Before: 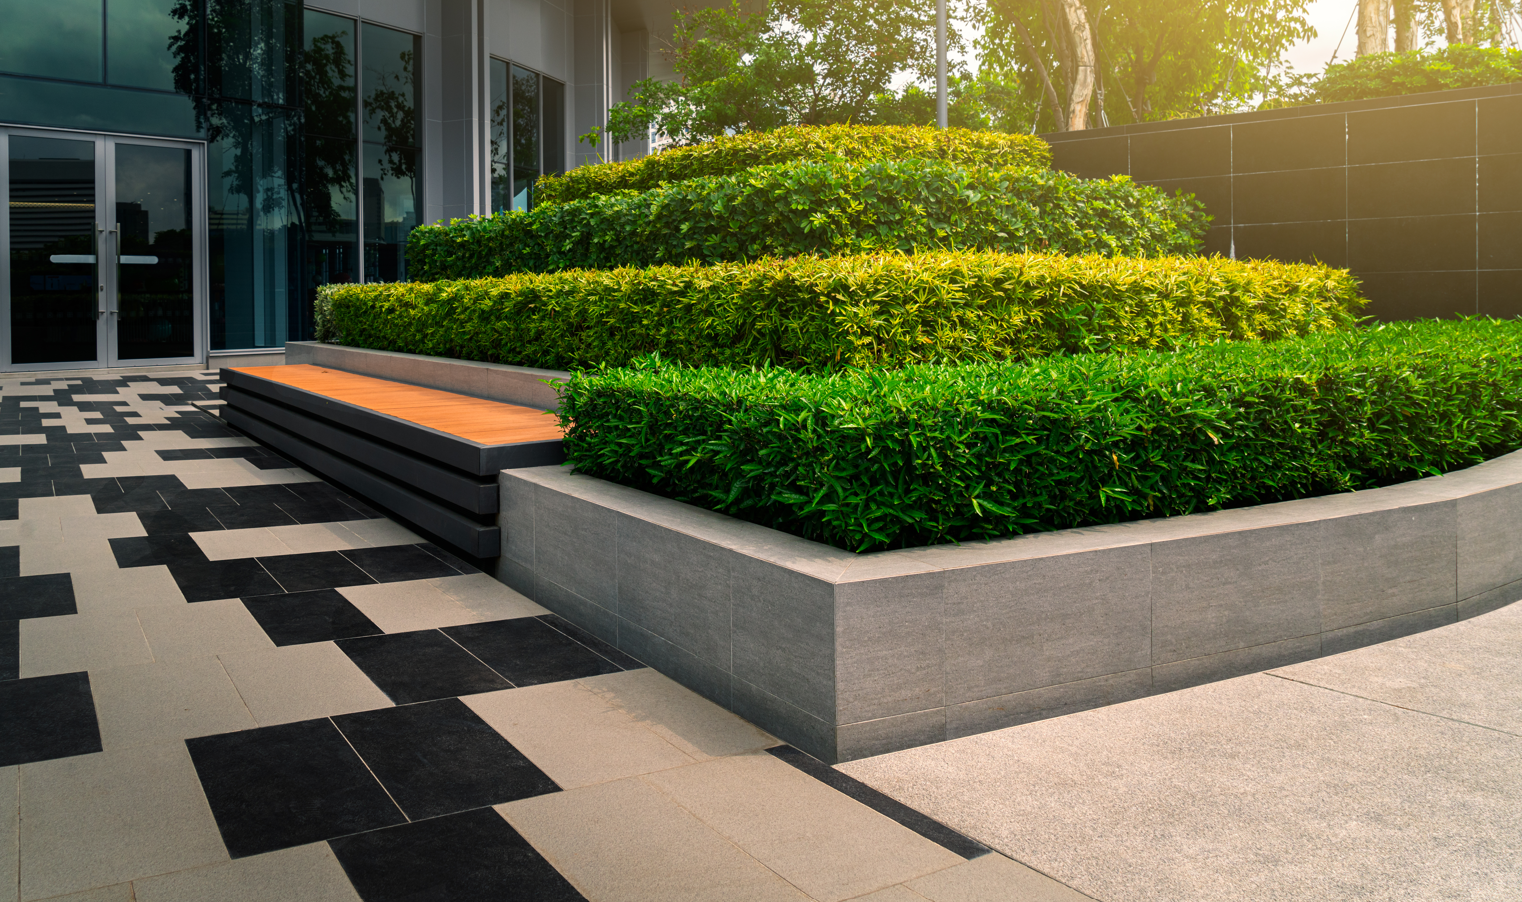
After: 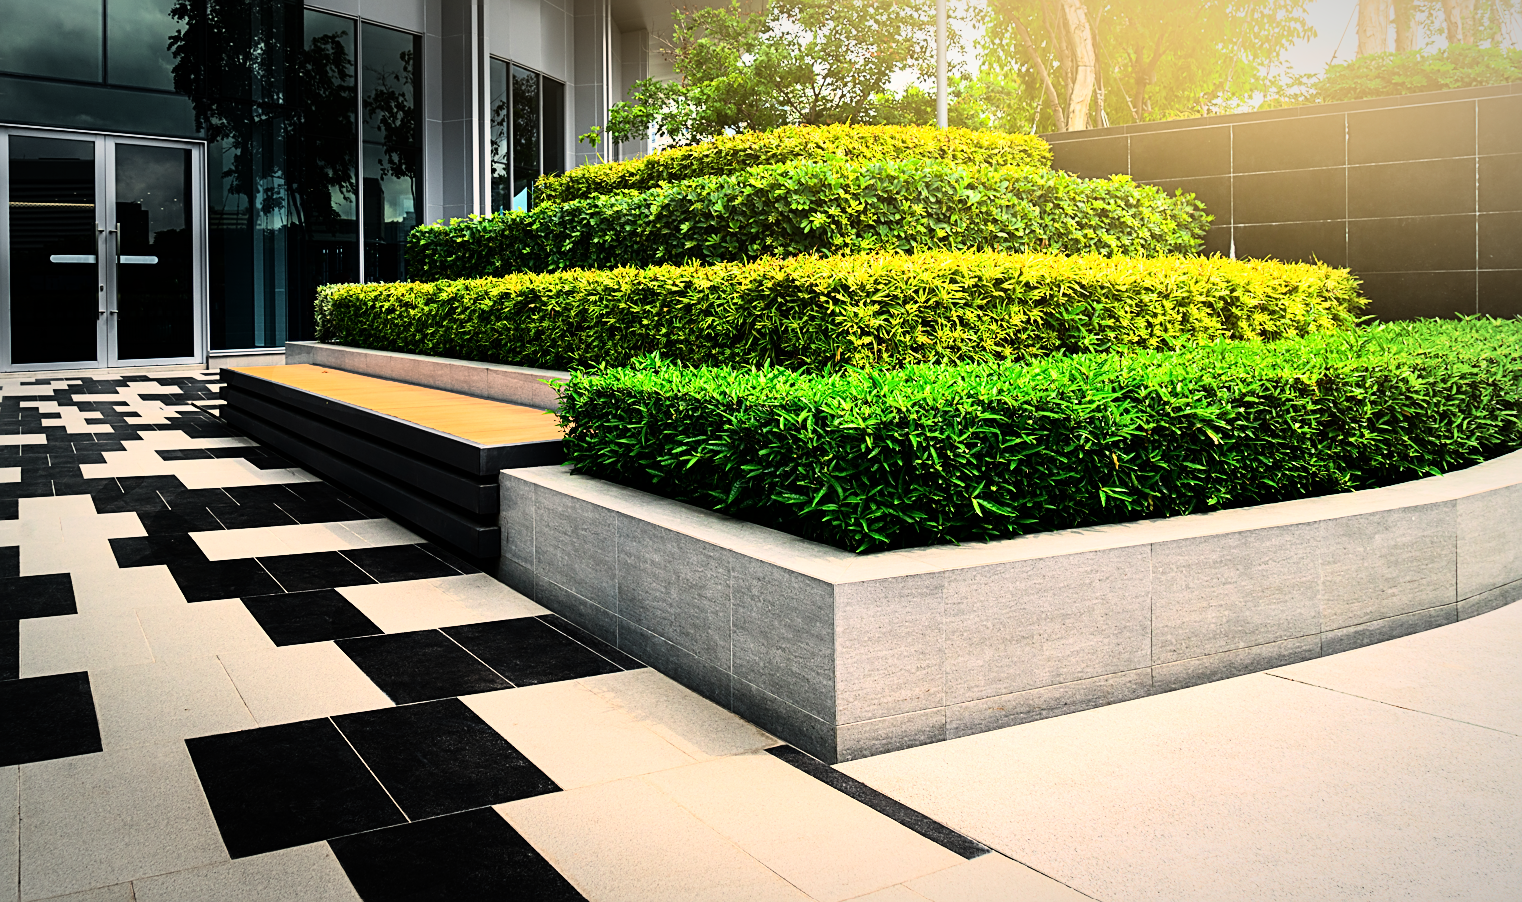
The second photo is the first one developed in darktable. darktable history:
rgb curve: curves: ch0 [(0, 0) (0.21, 0.15) (0.24, 0.21) (0.5, 0.75) (0.75, 0.96) (0.89, 0.99) (1, 1)]; ch1 [(0, 0.02) (0.21, 0.13) (0.25, 0.2) (0.5, 0.67) (0.75, 0.9) (0.89, 0.97) (1, 1)]; ch2 [(0, 0.02) (0.21, 0.13) (0.25, 0.2) (0.5, 0.67) (0.75, 0.9) (0.89, 0.97) (1, 1)], compensate middle gray true
vignetting: fall-off radius 70%, automatic ratio true
sharpen: on, module defaults
